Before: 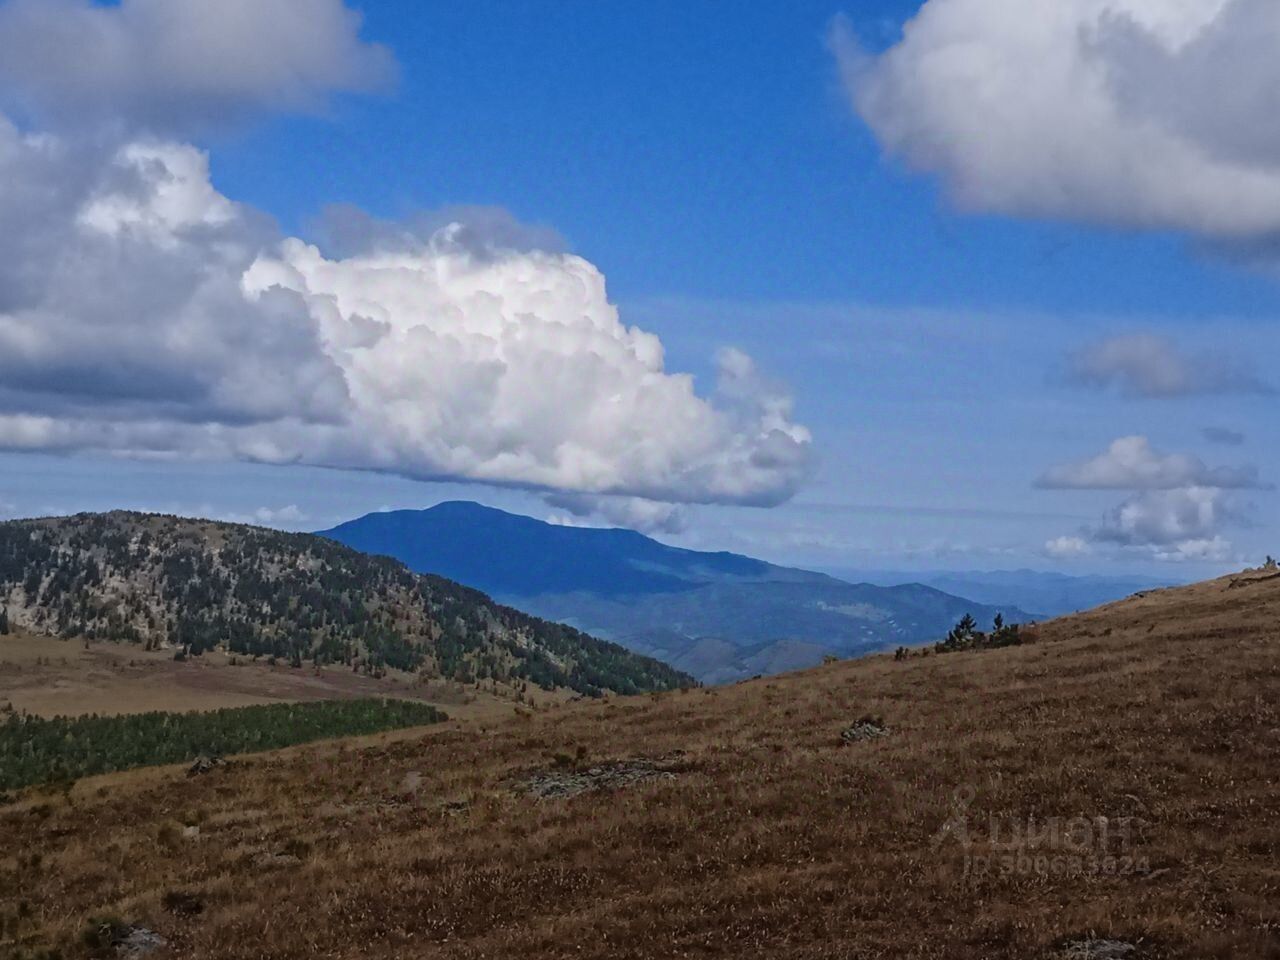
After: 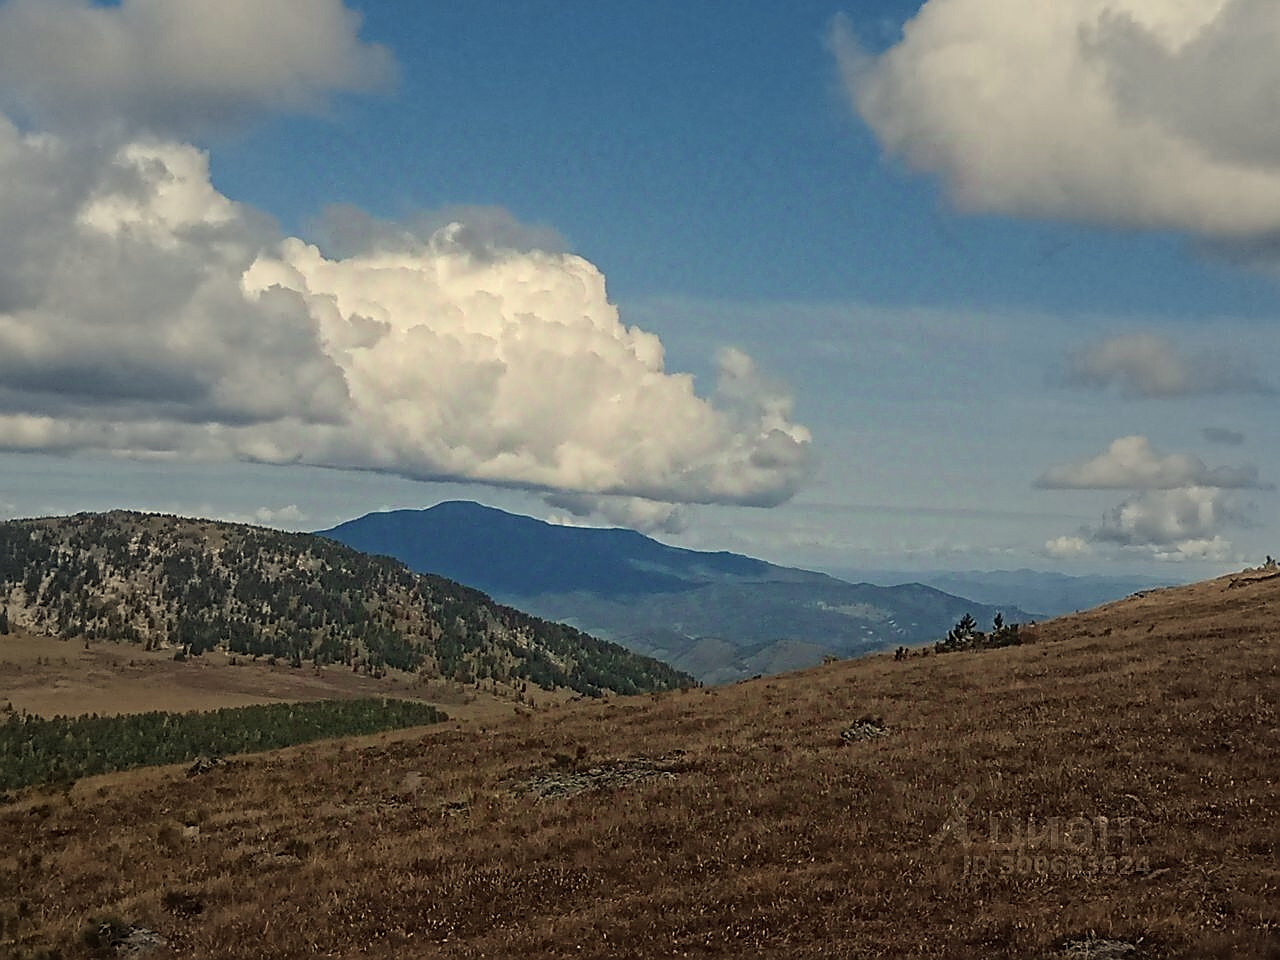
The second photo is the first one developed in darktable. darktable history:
white balance: red 1.08, blue 0.791
color correction: saturation 0.8
sharpen: radius 1.4, amount 1.25, threshold 0.7
